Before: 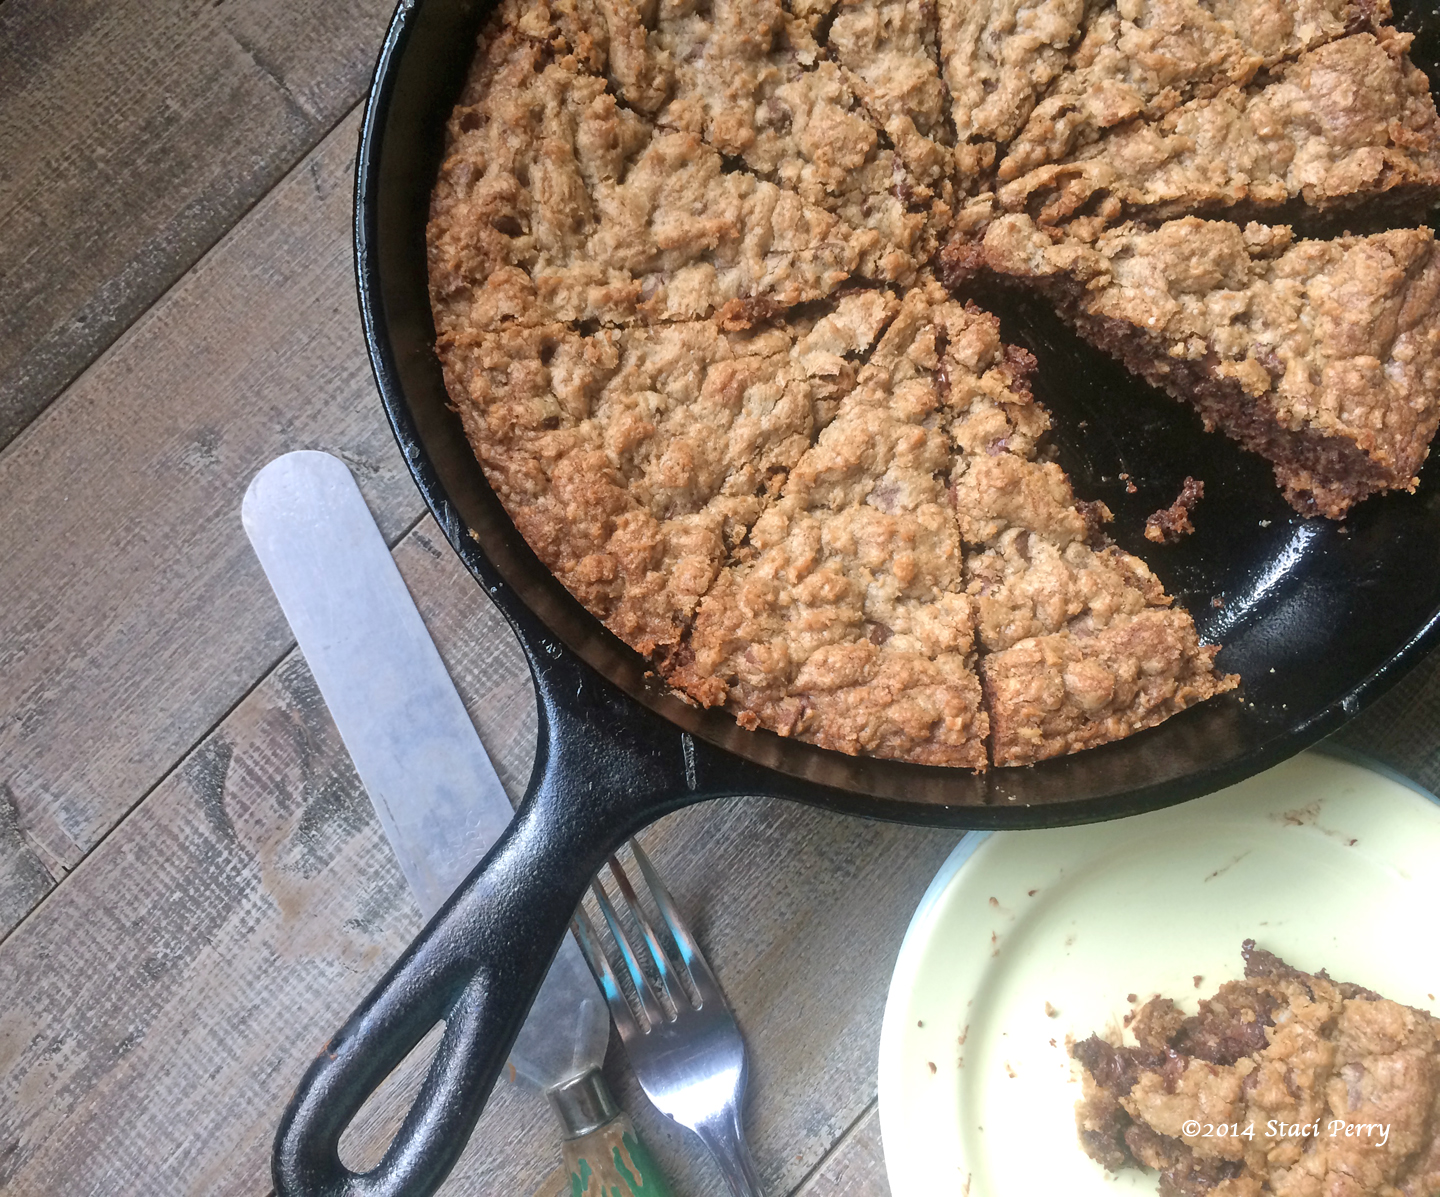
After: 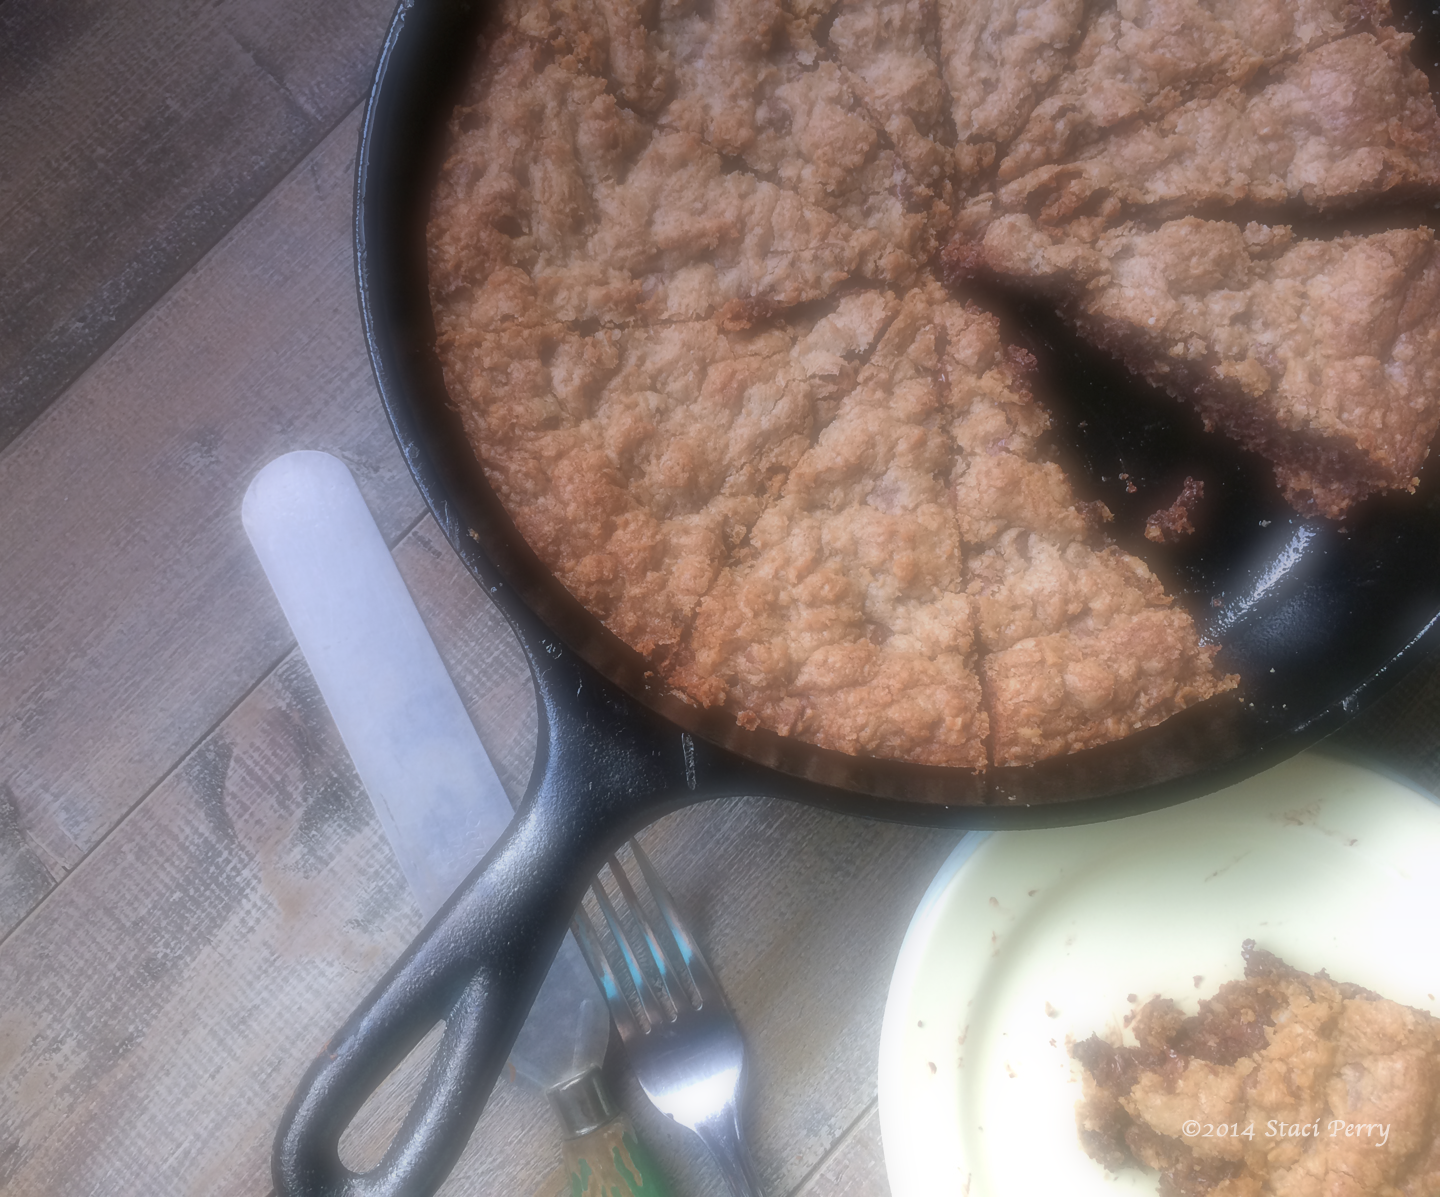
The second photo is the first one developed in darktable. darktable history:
graduated density: hue 238.83°, saturation 50%
soften: on, module defaults
